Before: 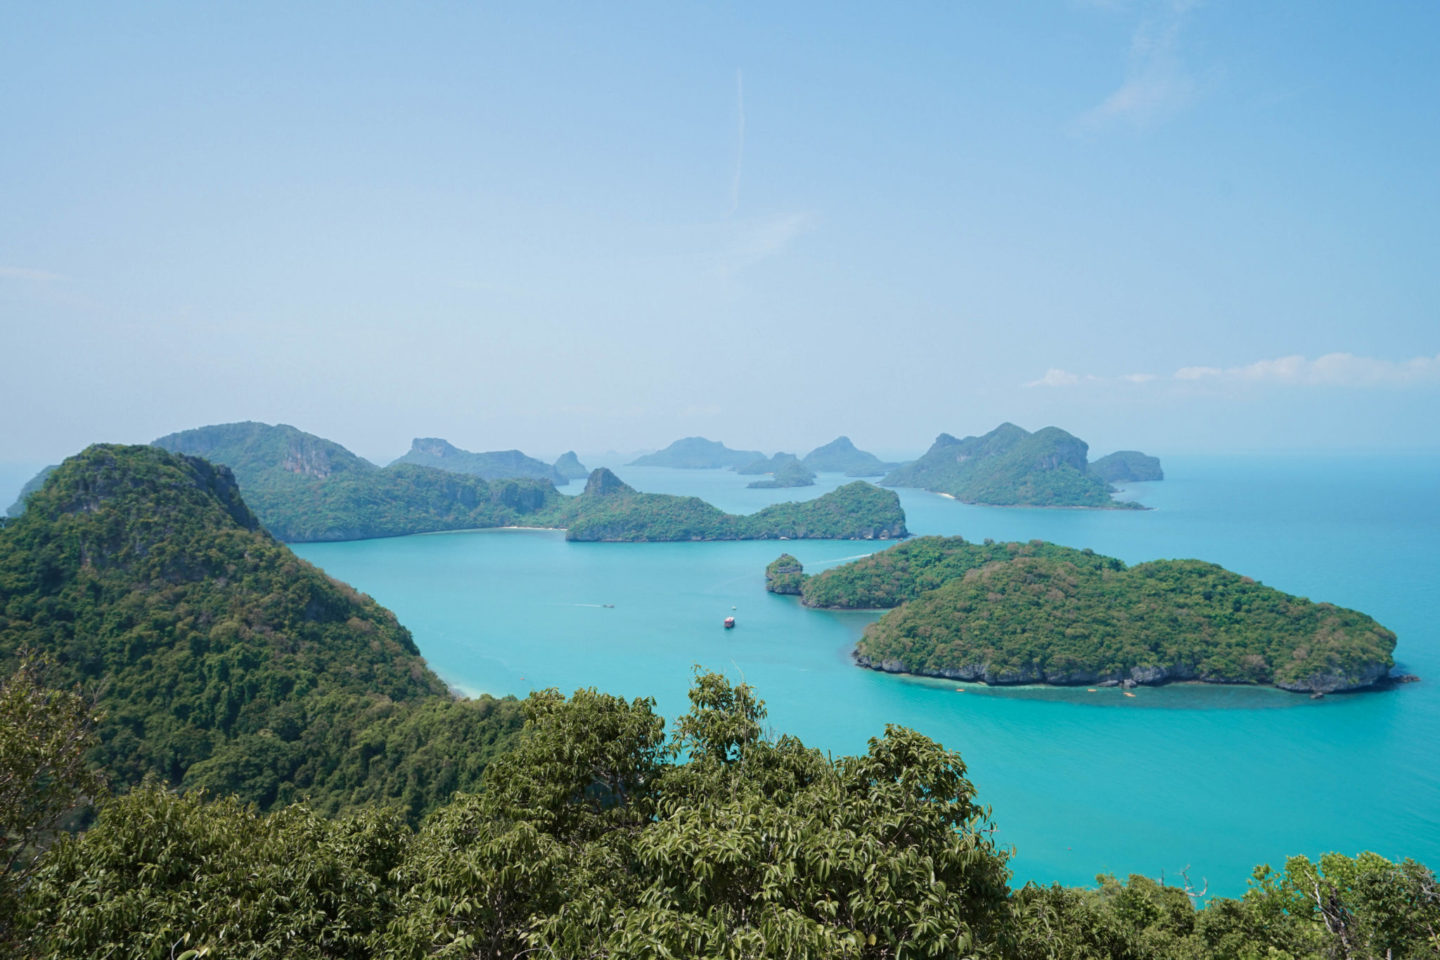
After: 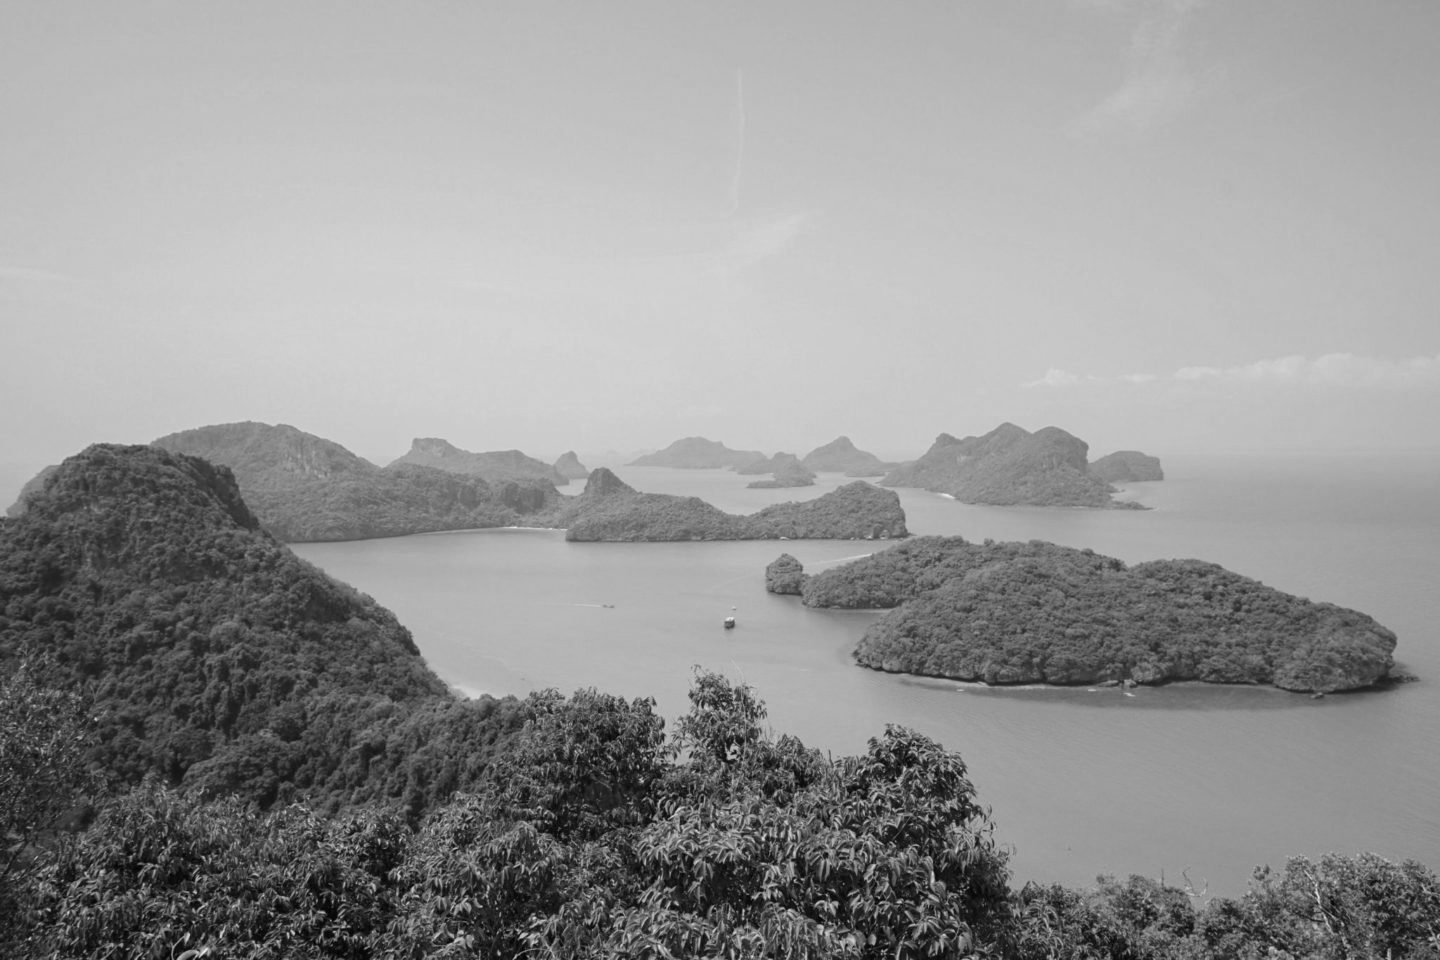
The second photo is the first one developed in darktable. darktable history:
monochrome: a 16.01, b -2.65, highlights 0.52
color balance rgb: perceptual saturation grading › global saturation 20%, global vibrance 20%
color contrast: green-magenta contrast 1.1, blue-yellow contrast 1.1, unbound 0
